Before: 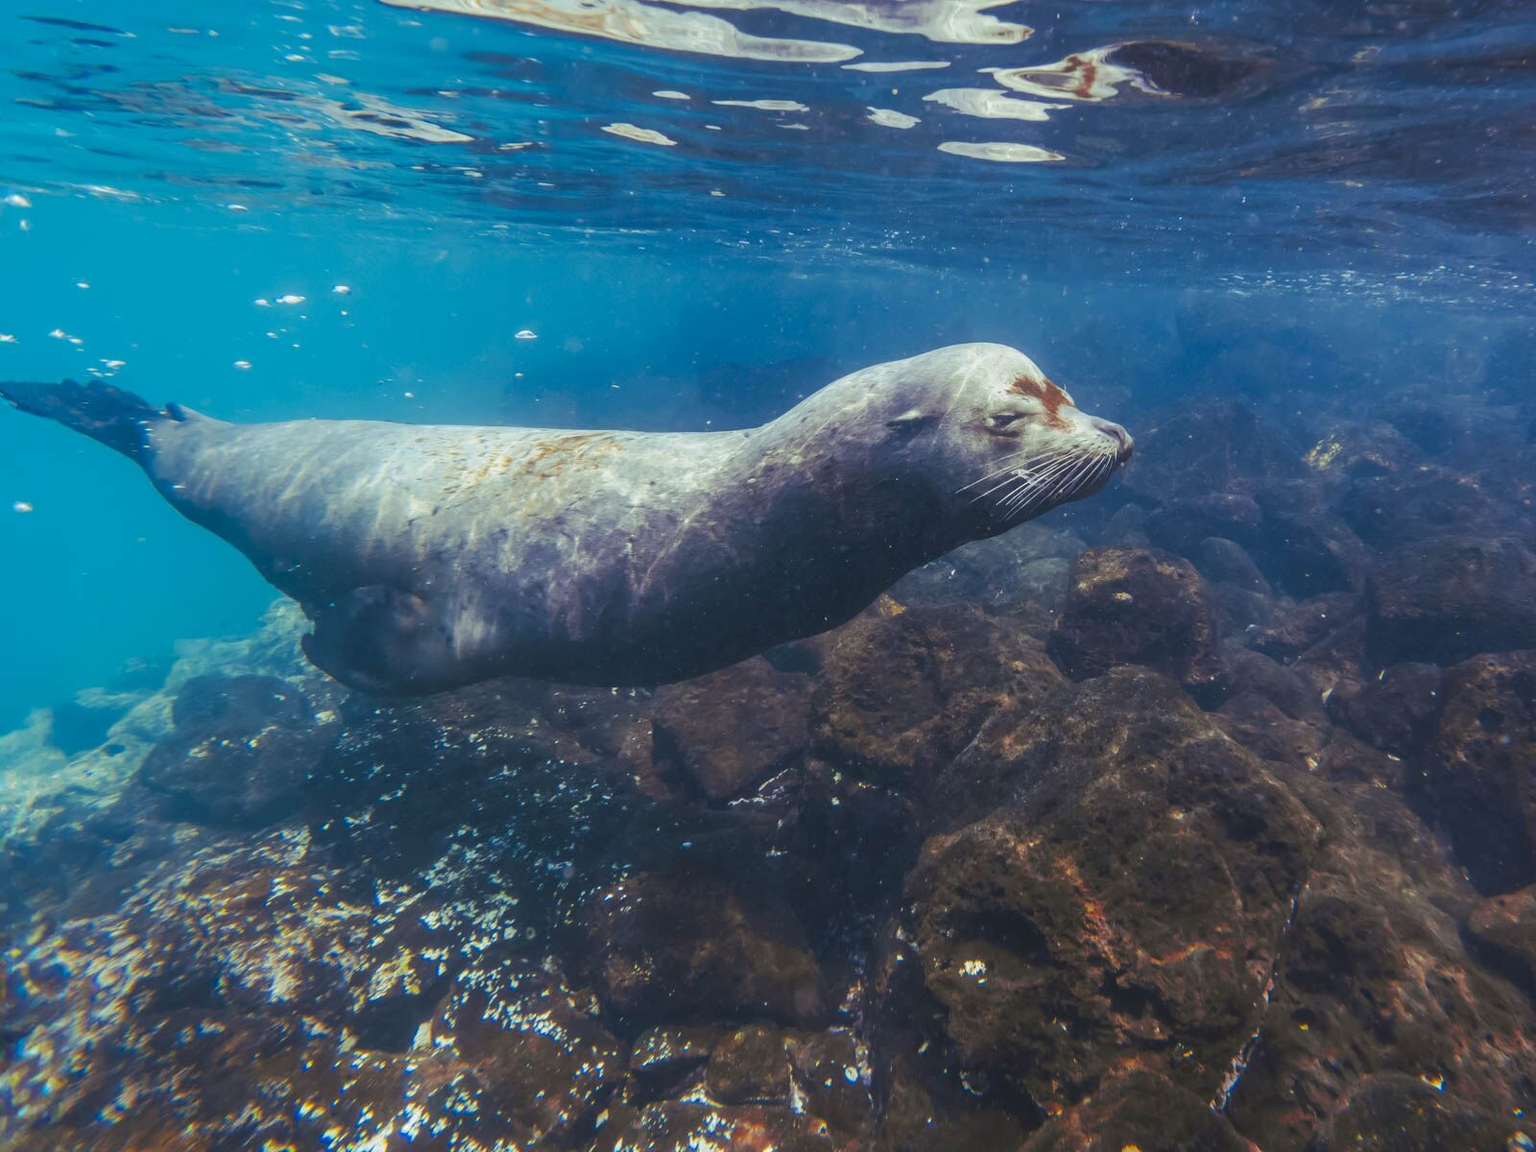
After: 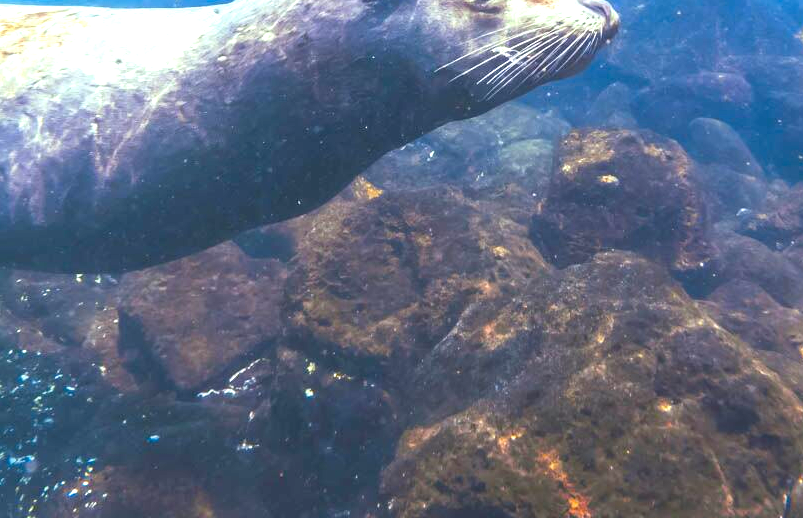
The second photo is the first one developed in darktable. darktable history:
exposure: exposure 1.272 EV, compensate highlight preservation false
crop: left 35.087%, top 36.84%, right 14.714%, bottom 19.961%
color balance rgb: linear chroma grading › global chroma 22.971%, perceptual saturation grading › global saturation -11.33%, global vibrance 20%
